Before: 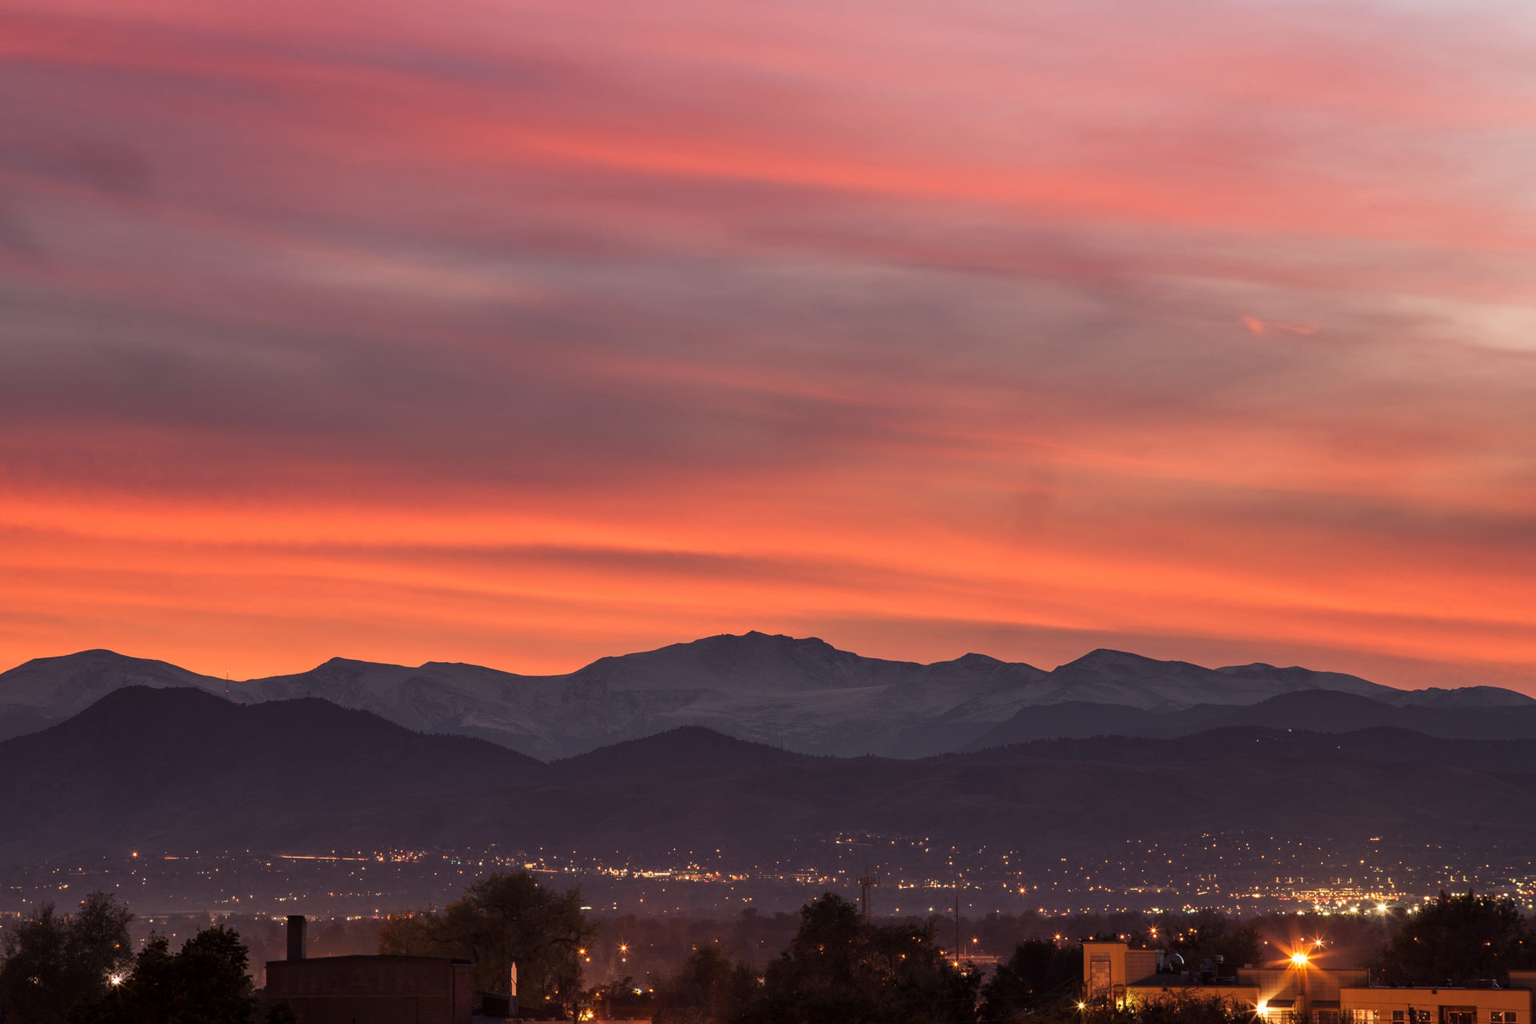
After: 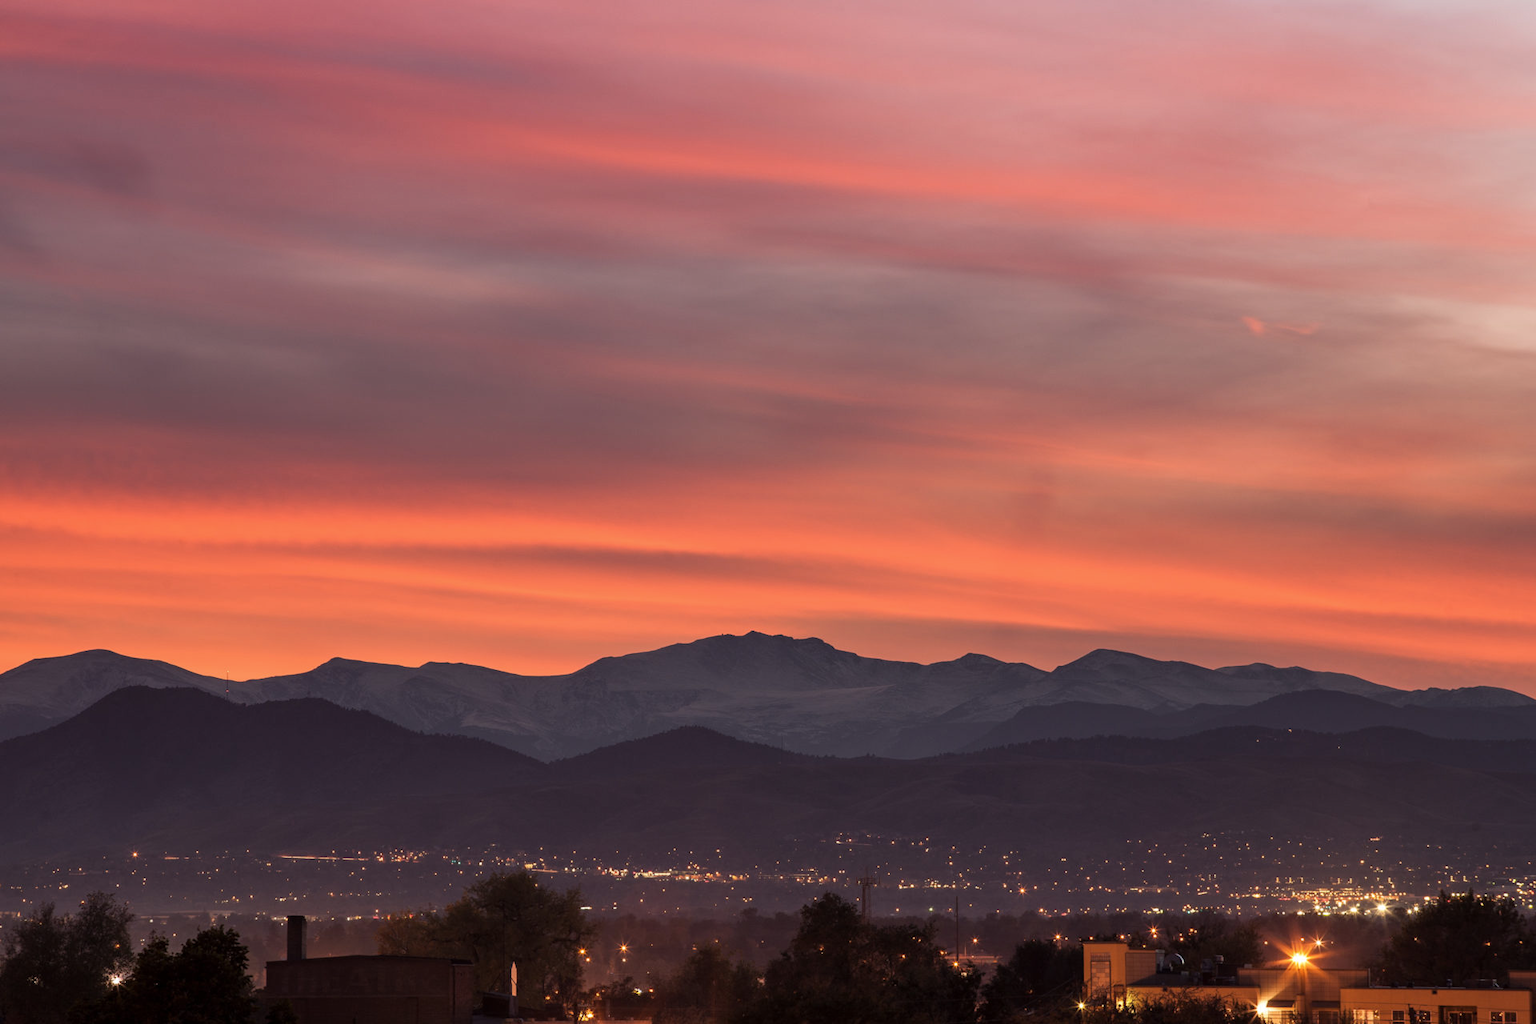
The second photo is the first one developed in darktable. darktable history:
contrast brightness saturation: saturation -0.067
